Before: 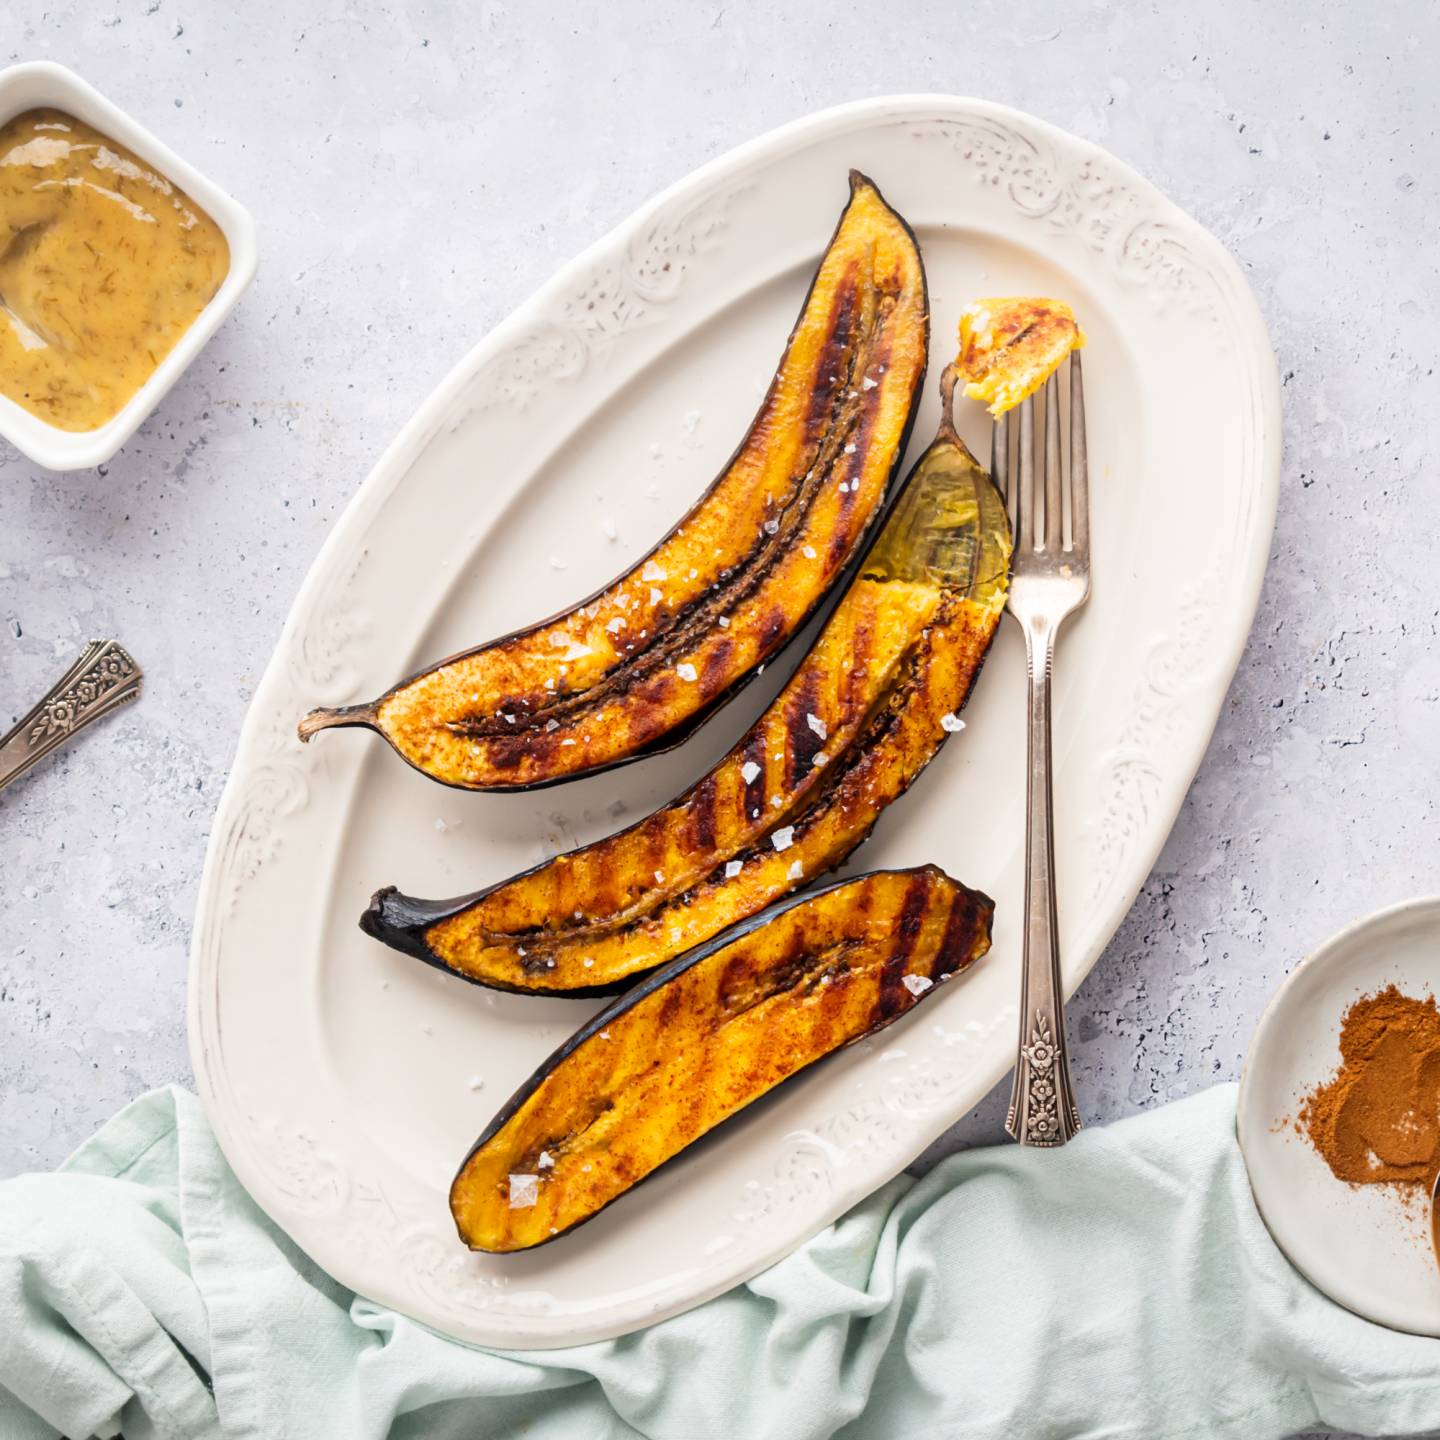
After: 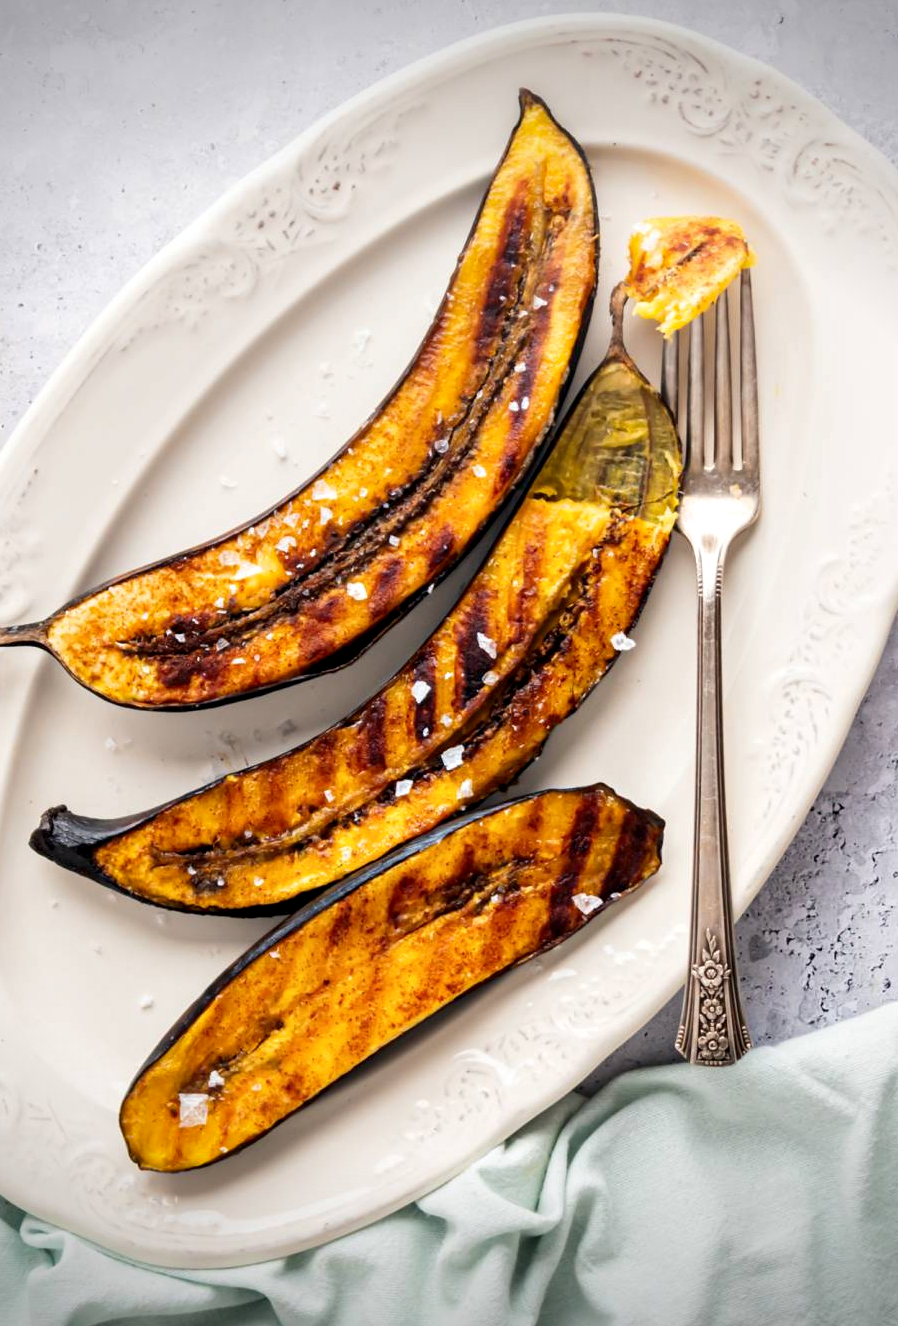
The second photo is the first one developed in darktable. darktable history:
crop and rotate: left 22.918%, top 5.629%, right 14.711%, bottom 2.247%
vignetting: fall-off start 88.53%, fall-off radius 44.2%, saturation 0.376, width/height ratio 1.161
contrast equalizer: octaves 7, y [[0.6 ×6], [0.55 ×6], [0 ×6], [0 ×6], [0 ×6]], mix 0.29
